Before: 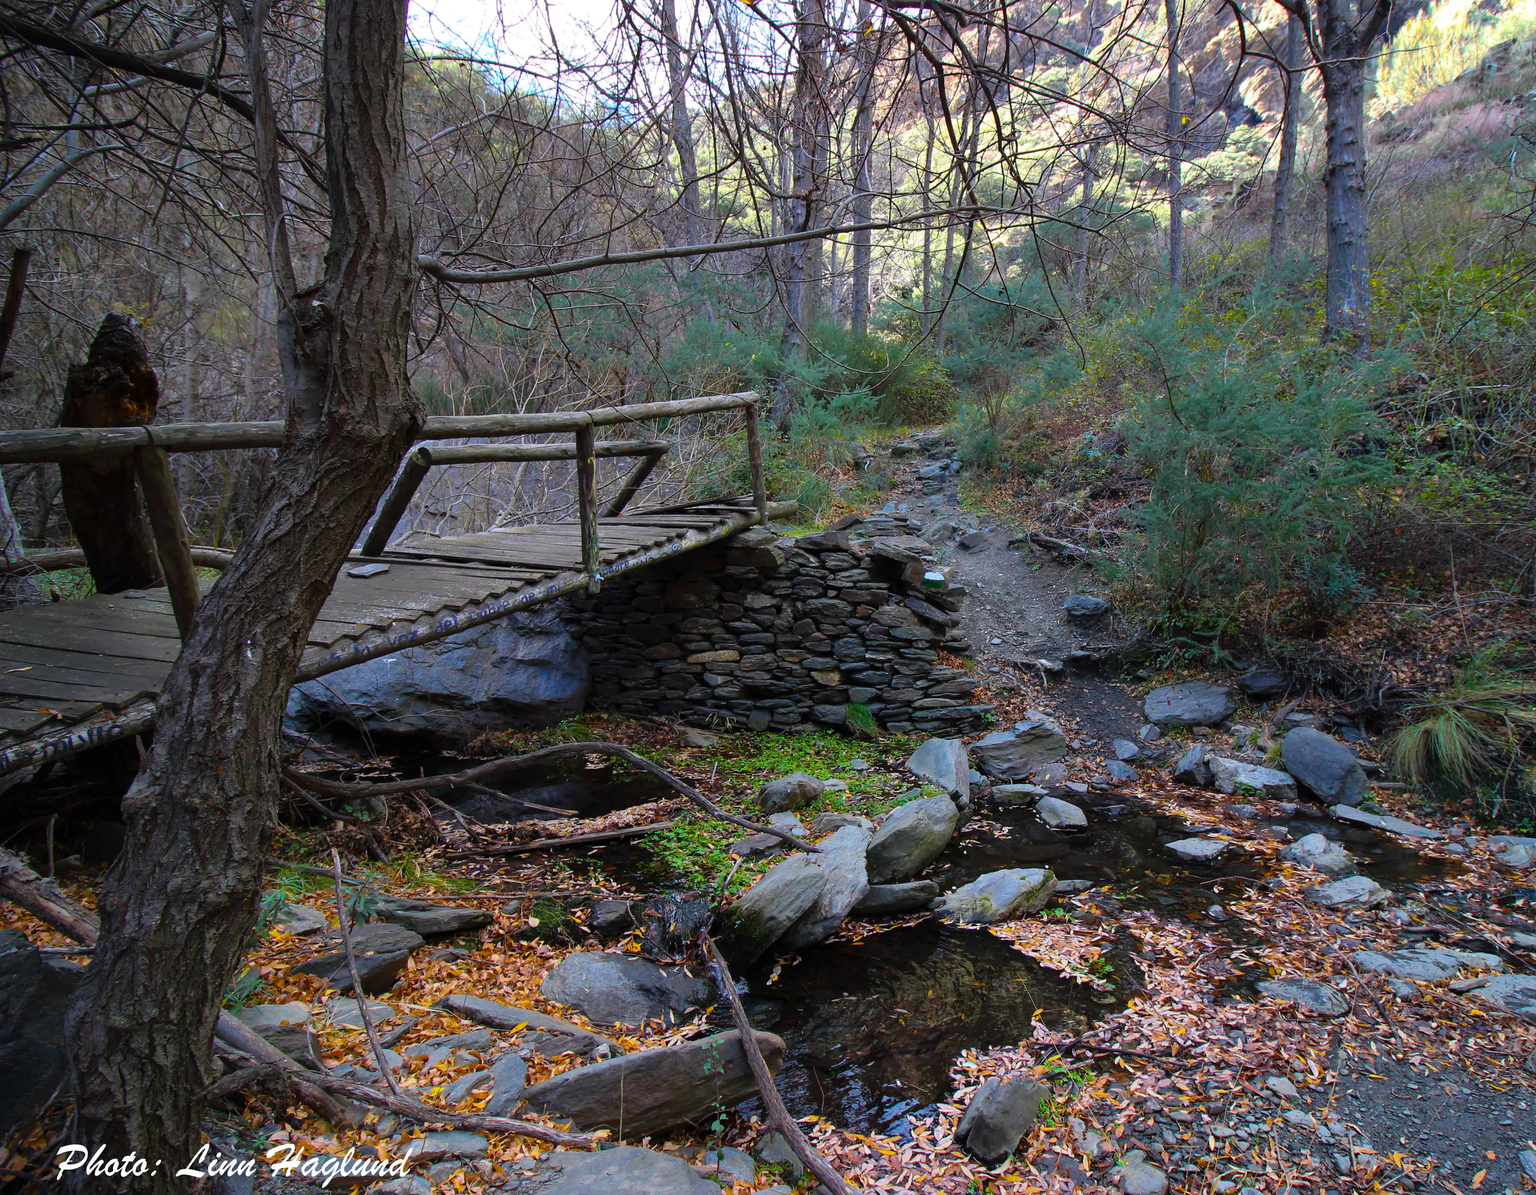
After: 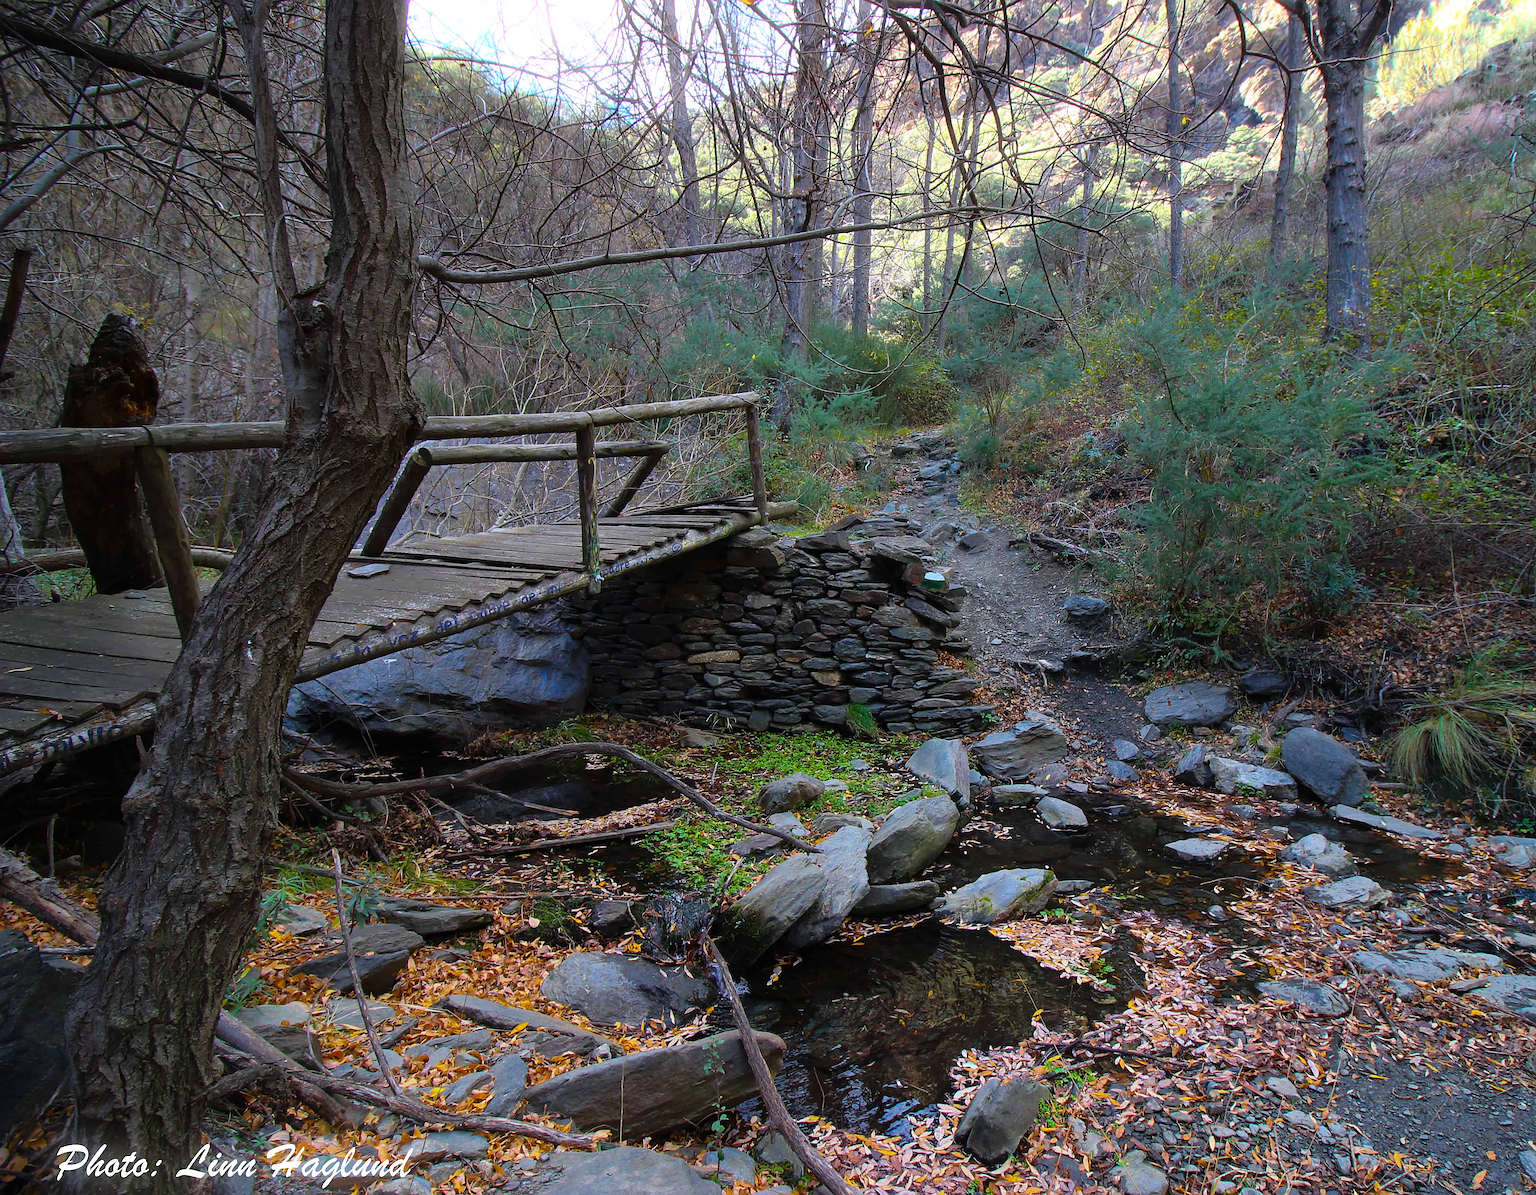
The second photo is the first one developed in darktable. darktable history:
bloom: size 9%, threshold 100%, strength 7%
sharpen: on, module defaults
